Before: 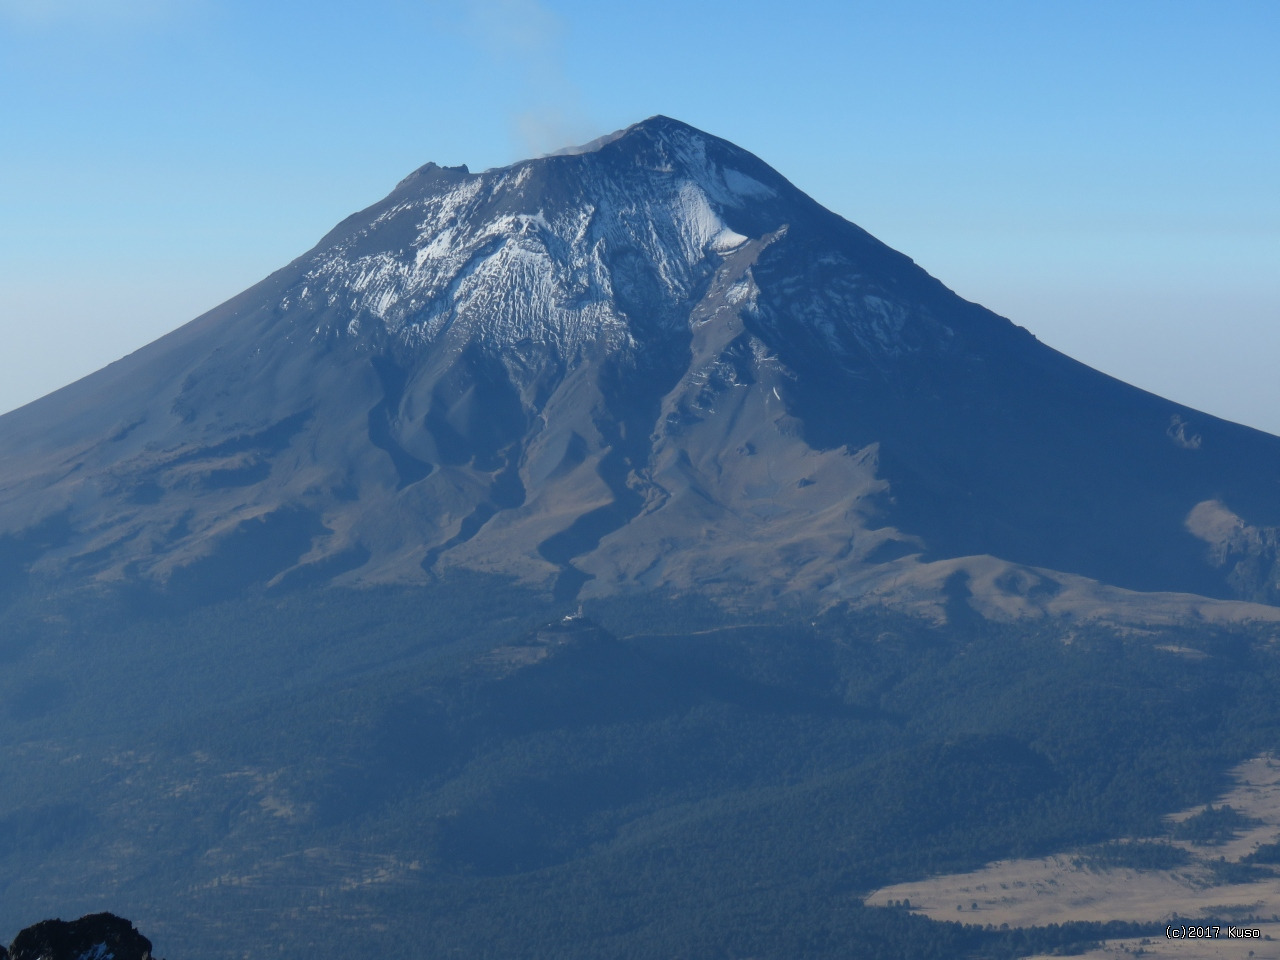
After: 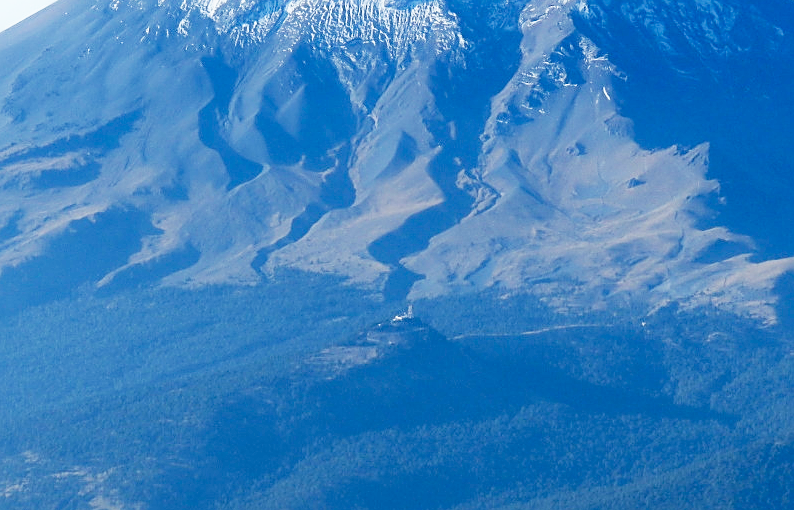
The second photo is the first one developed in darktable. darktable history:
sharpen: on, module defaults
contrast equalizer: y [[0.5, 0.488, 0.462, 0.461, 0.491, 0.5], [0.5 ×6], [0.5 ×6], [0 ×6], [0 ×6]]
base curve: curves: ch0 [(0, 0) (0.007, 0.004) (0.027, 0.03) (0.046, 0.07) (0.207, 0.54) (0.442, 0.872) (0.673, 0.972) (1, 1)], preserve colors none
crop: left 13.312%, top 31.28%, right 24.627%, bottom 15.582%
local contrast: mode bilateral grid, contrast 10, coarseness 25, detail 115%, midtone range 0.2
